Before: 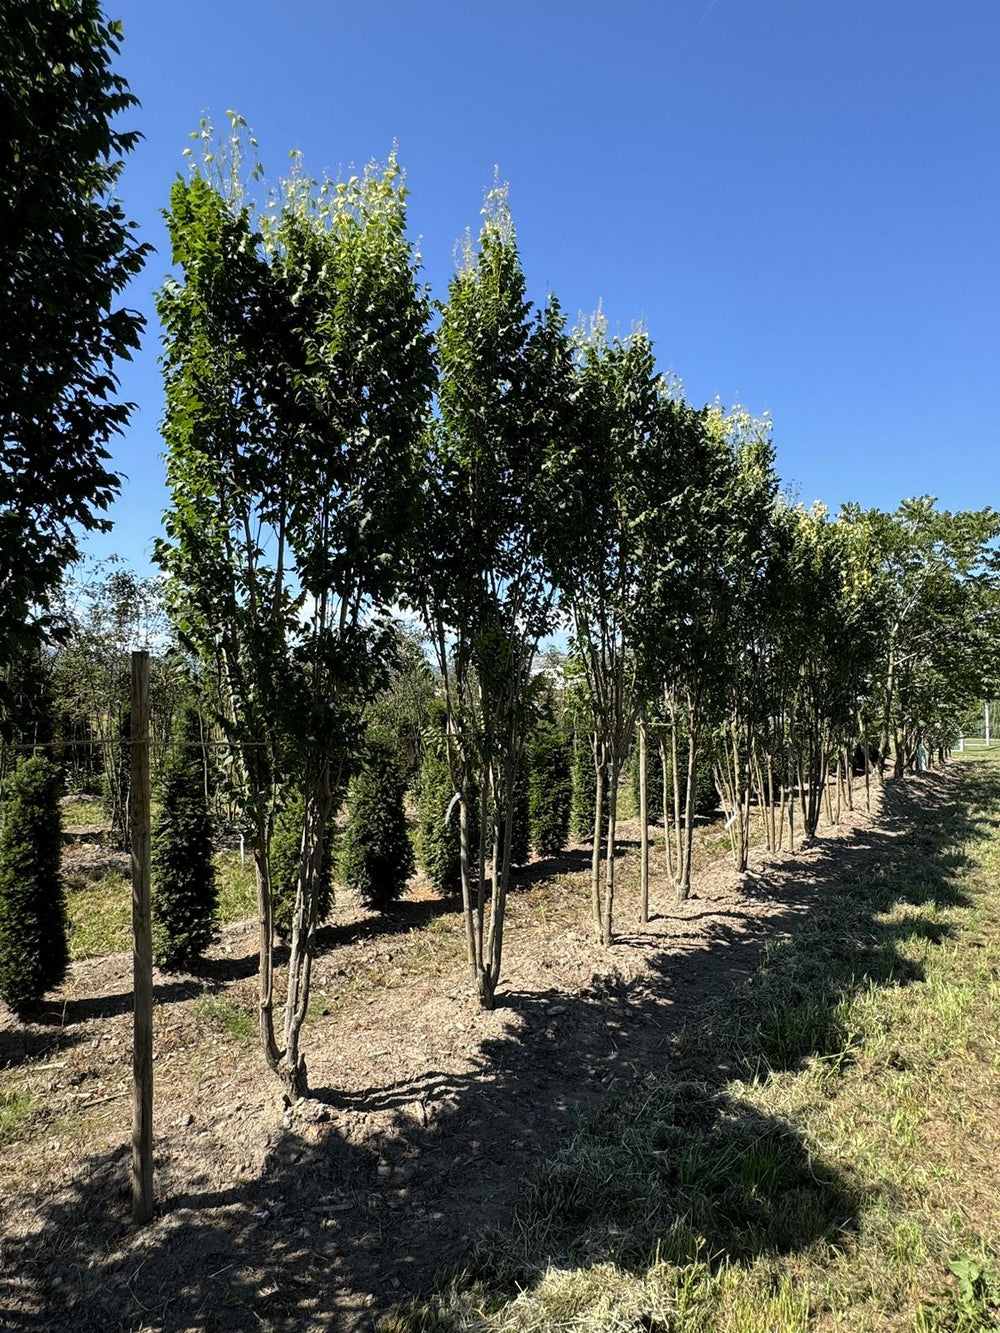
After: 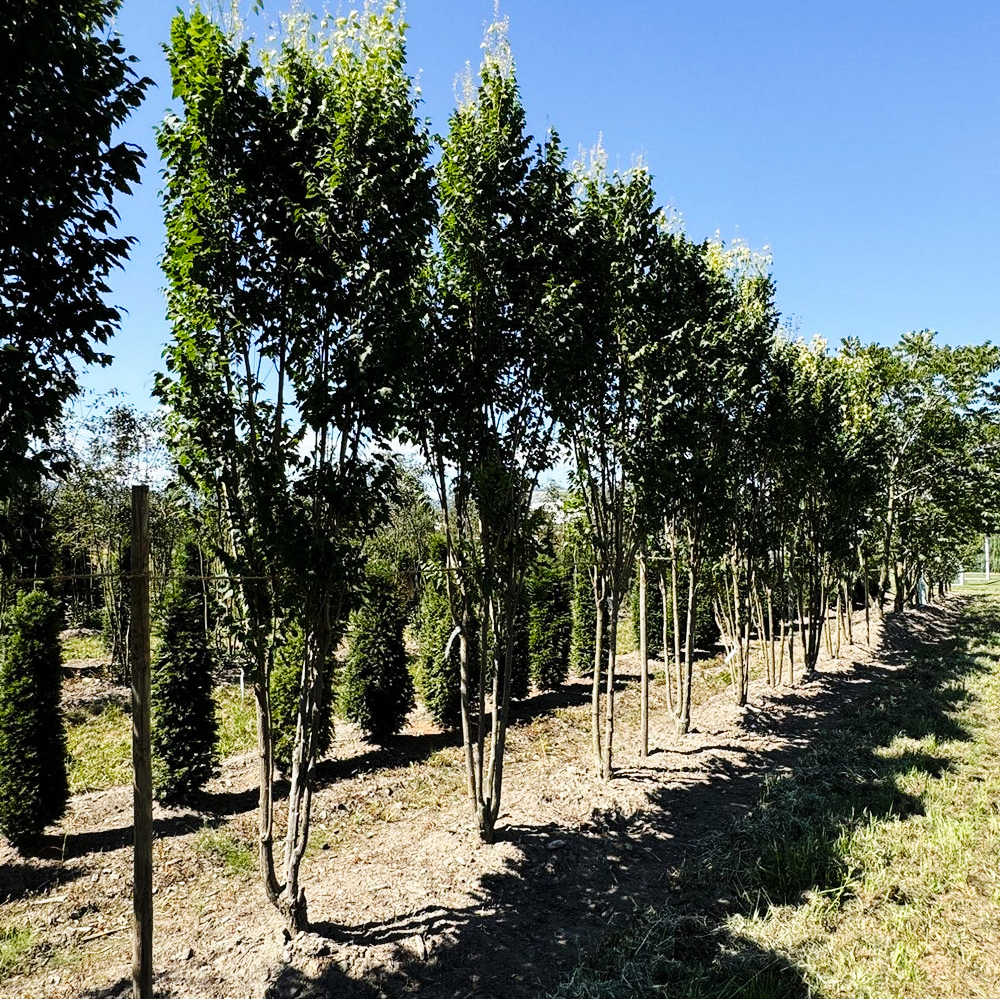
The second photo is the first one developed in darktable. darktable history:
crop and rotate: top 12.5%, bottom 12.5%
base curve: curves: ch0 [(0, 0) (0.036, 0.025) (0.121, 0.166) (0.206, 0.329) (0.605, 0.79) (1, 1)], preserve colors none
